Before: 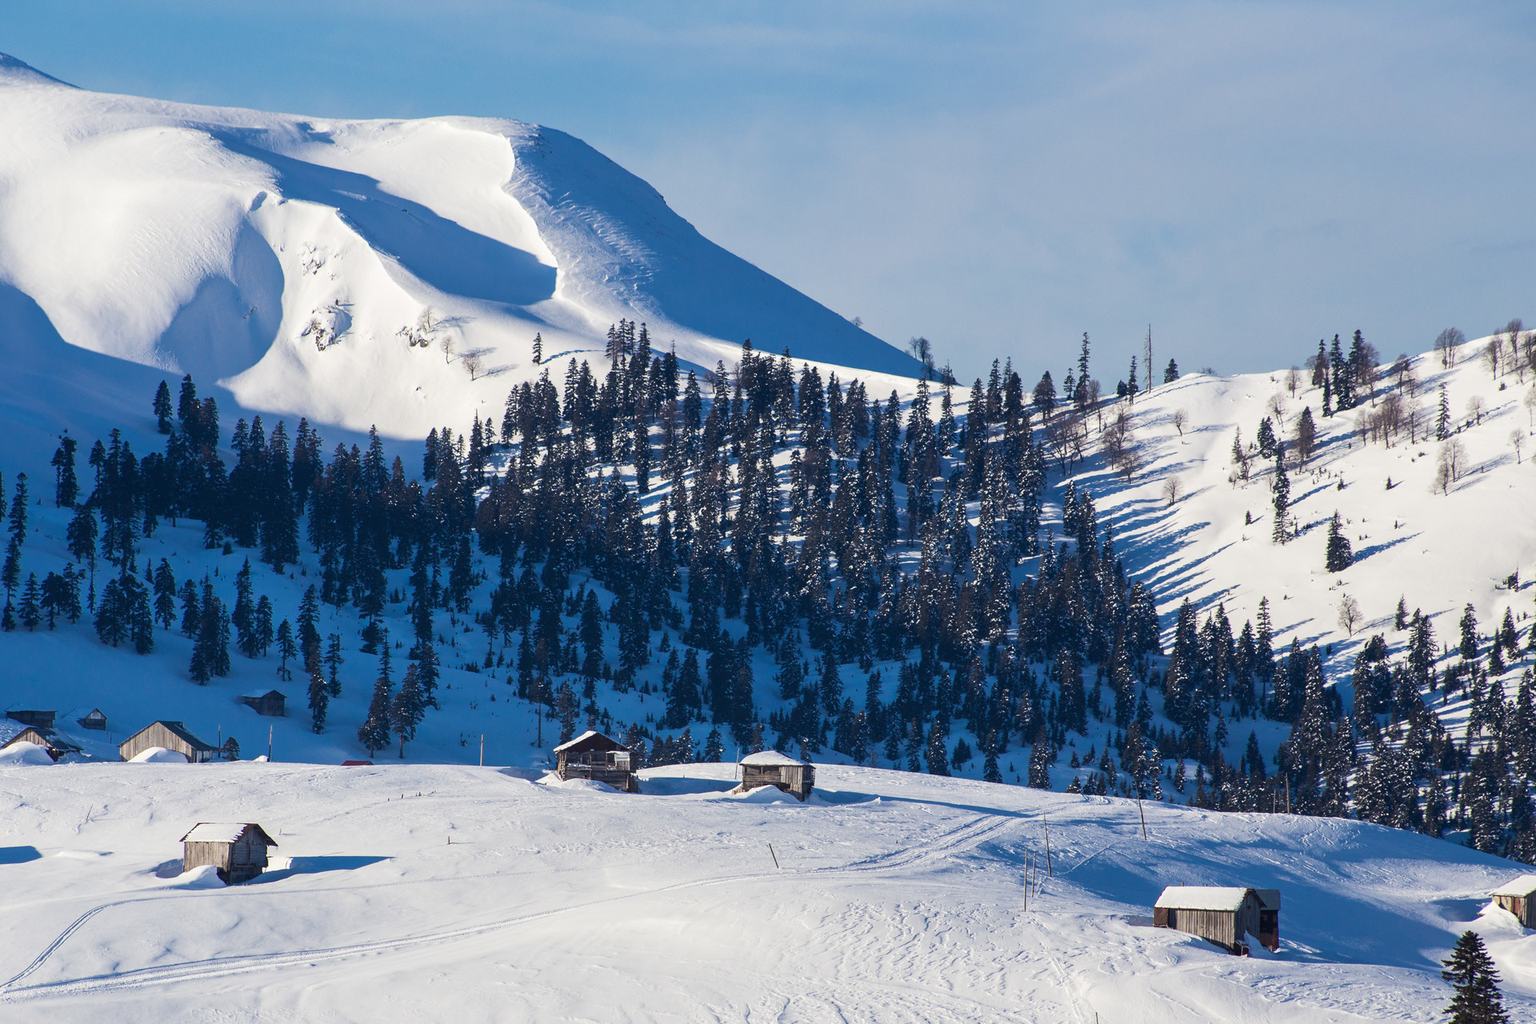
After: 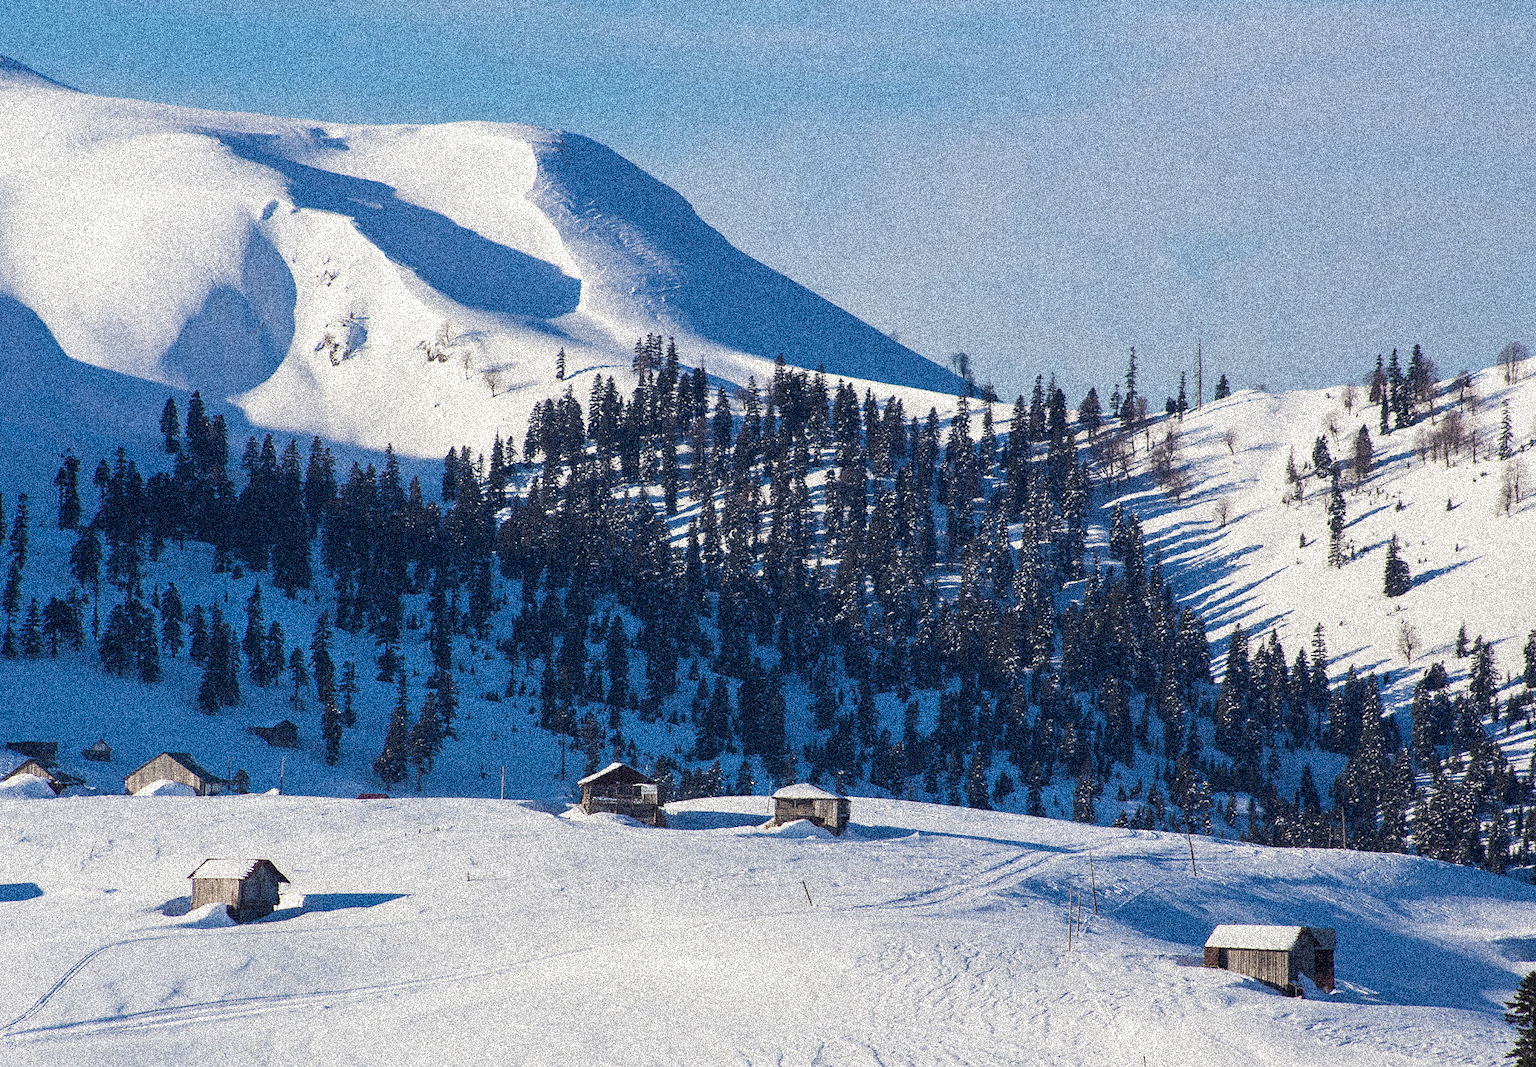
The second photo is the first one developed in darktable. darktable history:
crop: right 4.126%, bottom 0.031%
grain: coarseness 3.75 ISO, strength 100%, mid-tones bias 0%
